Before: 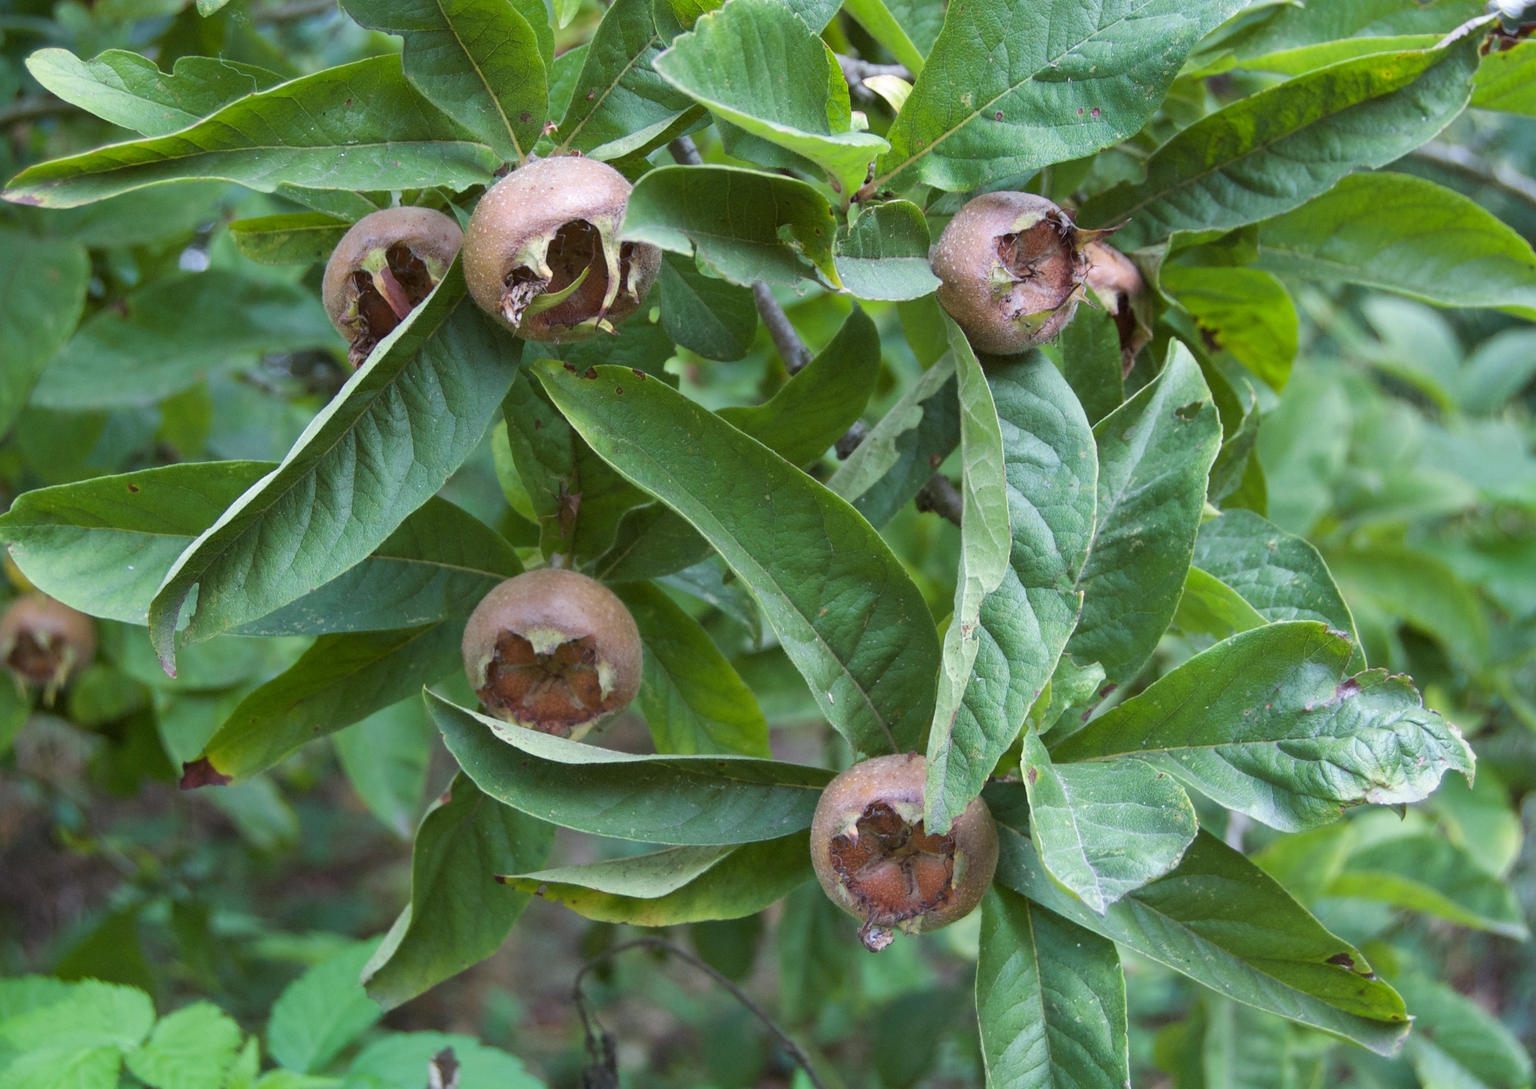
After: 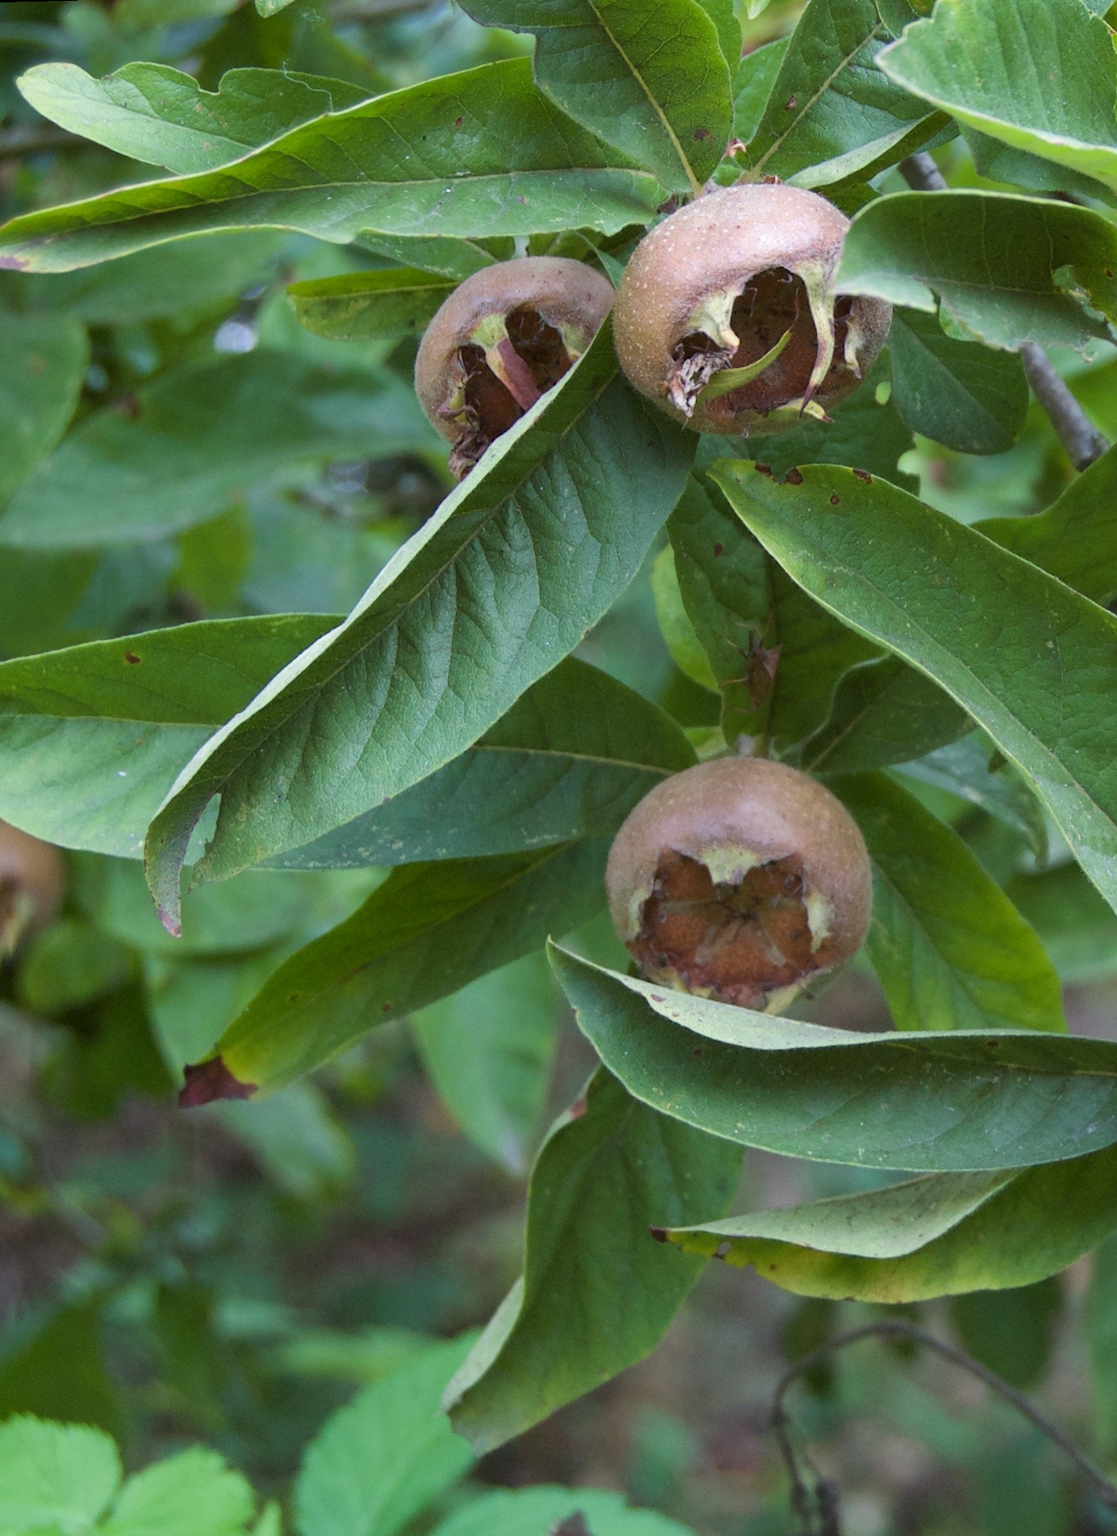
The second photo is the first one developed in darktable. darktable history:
crop: left 0.587%, right 45.588%, bottom 0.086%
rotate and perspective: rotation -1.68°, lens shift (vertical) -0.146, crop left 0.049, crop right 0.912, crop top 0.032, crop bottom 0.96
